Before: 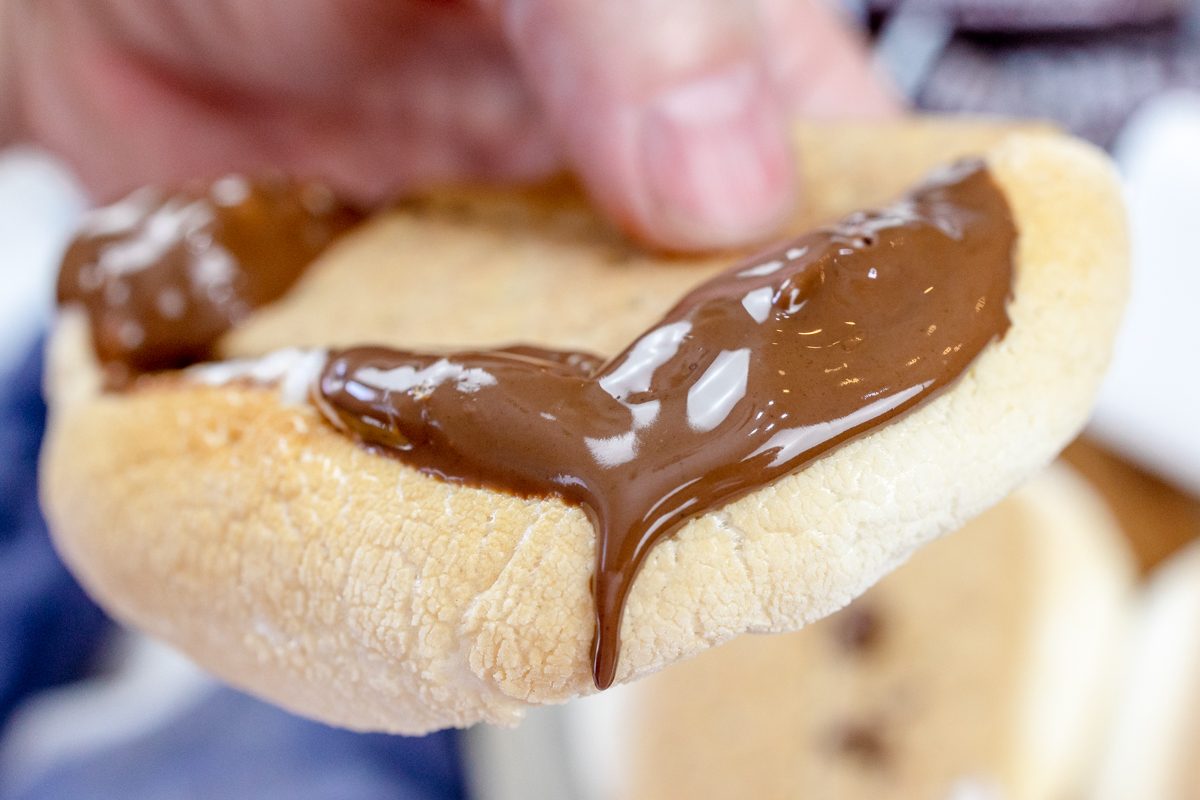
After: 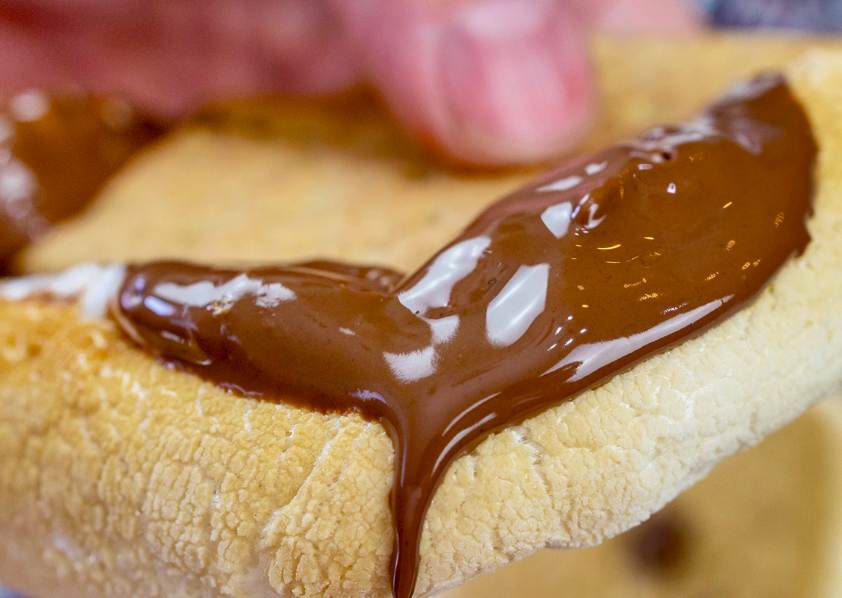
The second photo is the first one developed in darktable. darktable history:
color balance rgb: perceptual saturation grading › global saturation 30.585%
crop and rotate: left 16.827%, top 10.658%, right 12.994%, bottom 14.53%
shadows and highlights: white point adjustment -3.53, highlights -63.41, soften with gaussian
velvia: on, module defaults
